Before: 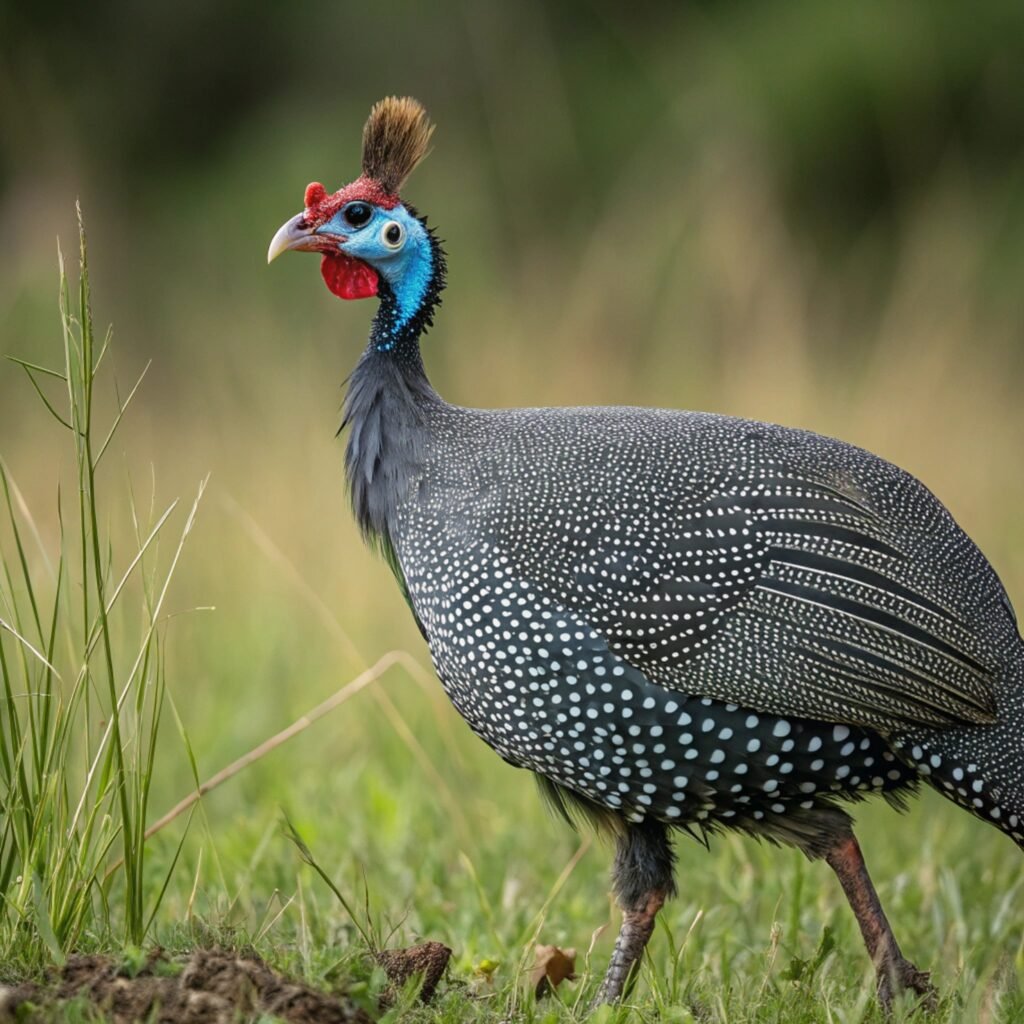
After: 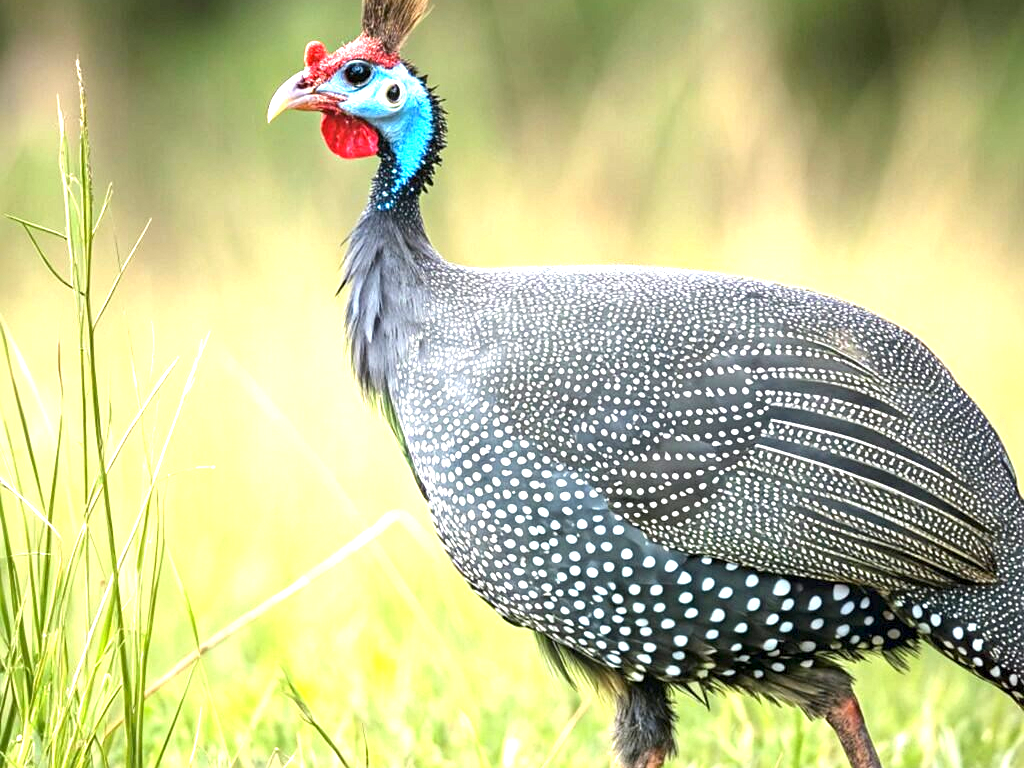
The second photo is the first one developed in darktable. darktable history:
crop: top 13.819%, bottom 11.169%
exposure: black level correction 0.001, exposure 1.822 EV, compensate exposure bias true, compensate highlight preservation false
sharpen: radius 1.272, amount 0.305, threshold 0
white balance: red 1, blue 1
